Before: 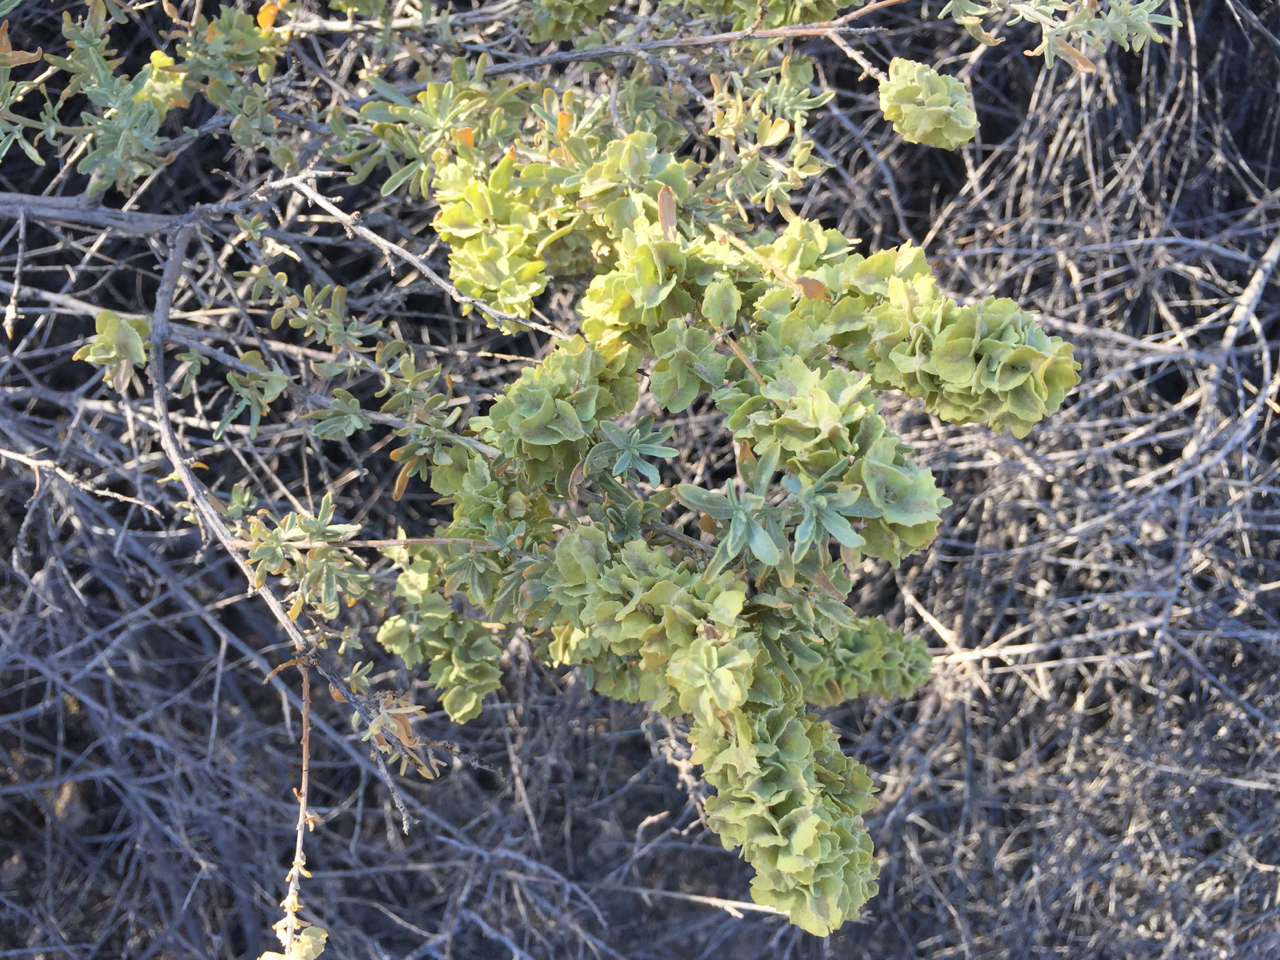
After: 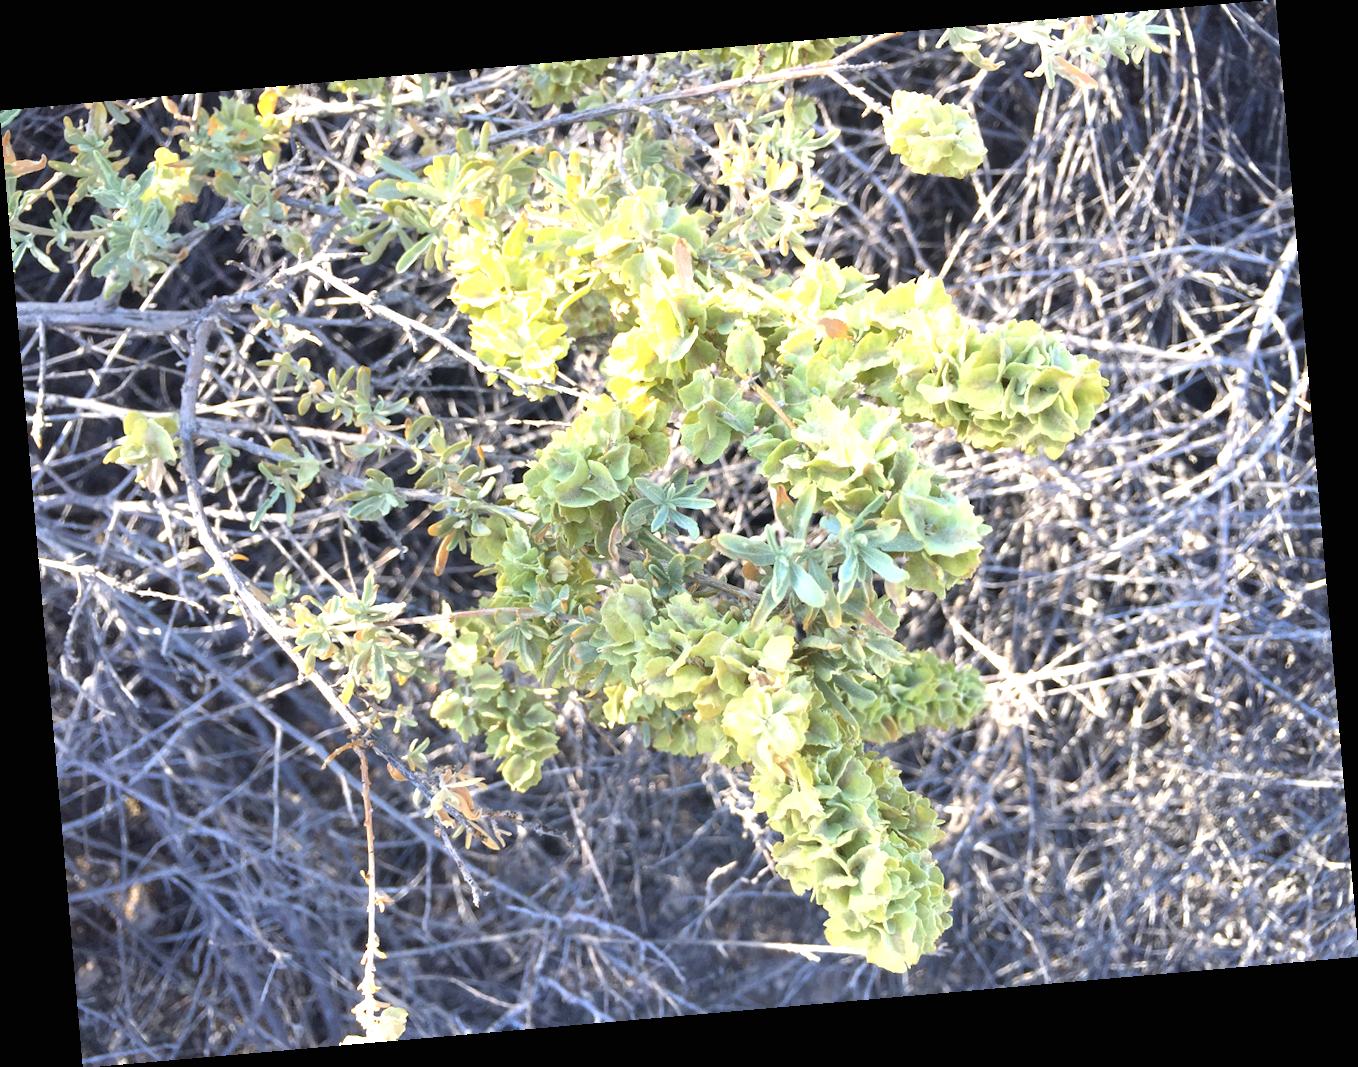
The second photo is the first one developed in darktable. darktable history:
contrast equalizer: y [[0.5 ×6], [0.5 ×6], [0.5, 0.5, 0.501, 0.545, 0.707, 0.863], [0 ×6], [0 ×6]]
exposure: black level correction 0, exposure 1.015 EV, compensate exposure bias true, compensate highlight preservation false
rotate and perspective: rotation -4.98°, automatic cropping off
